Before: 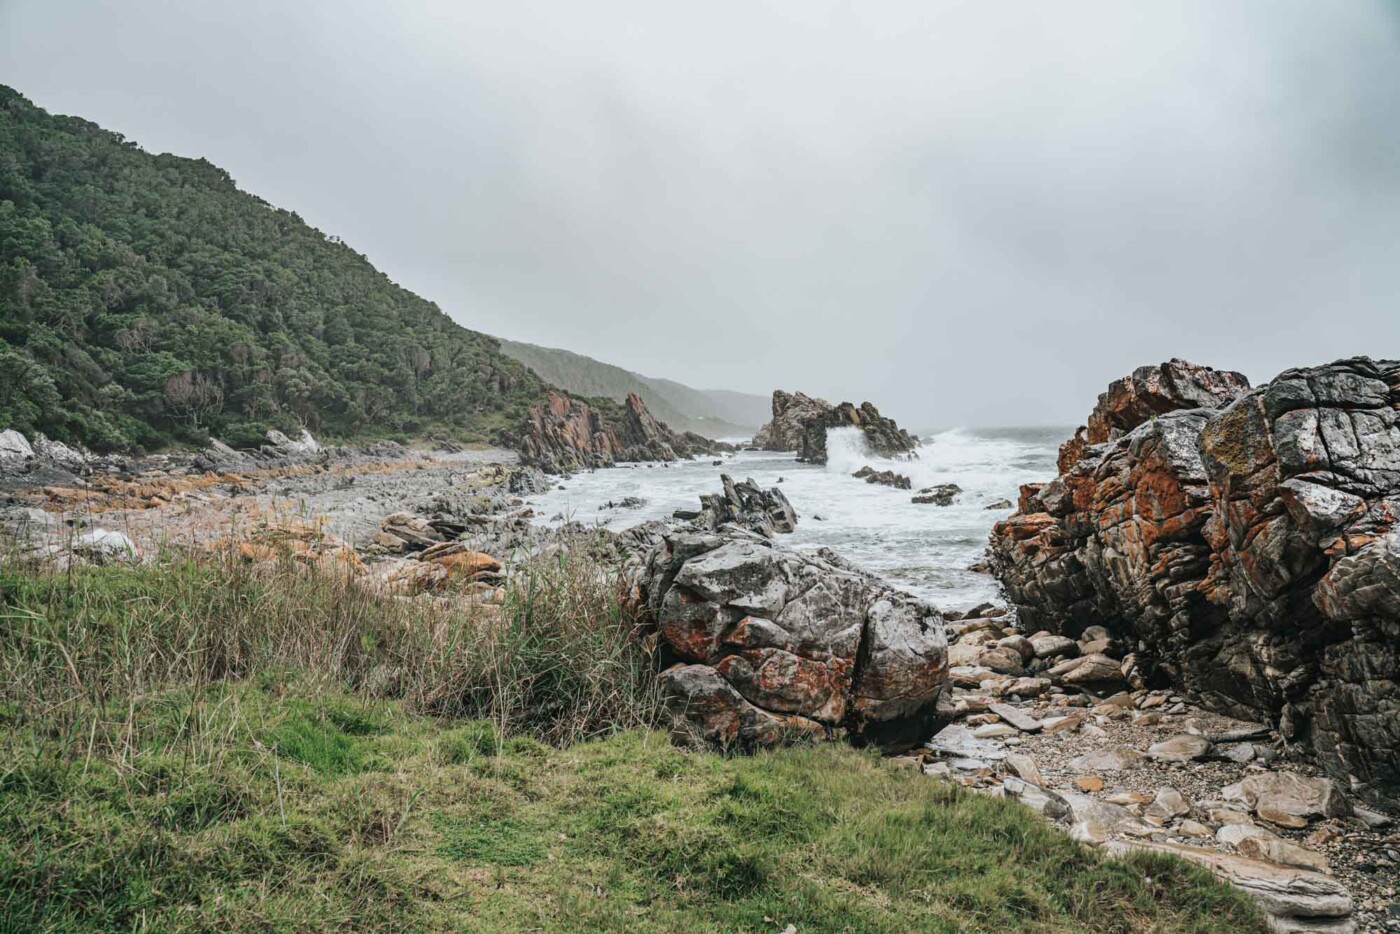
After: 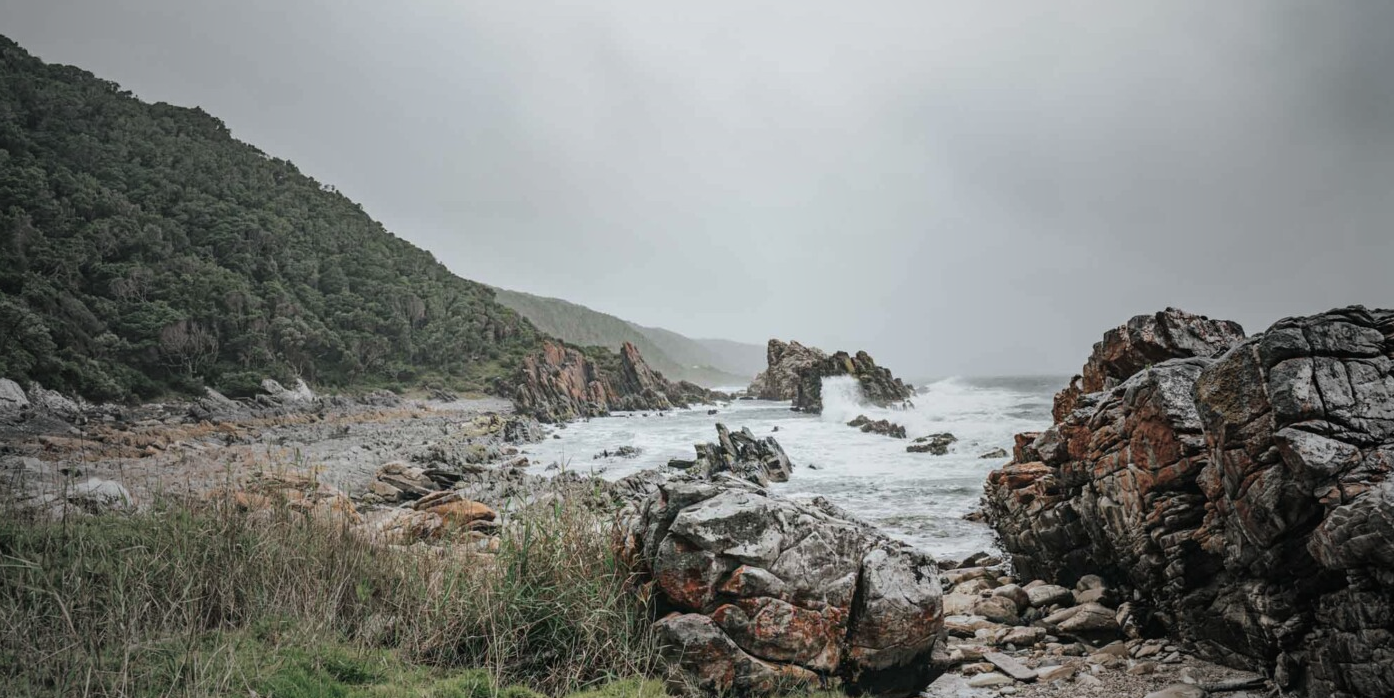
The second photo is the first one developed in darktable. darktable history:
crop: left 0.365%, top 5.475%, bottom 19.75%
vignetting: fall-off start 18.18%, fall-off radius 137.13%, width/height ratio 0.62, shape 0.596
